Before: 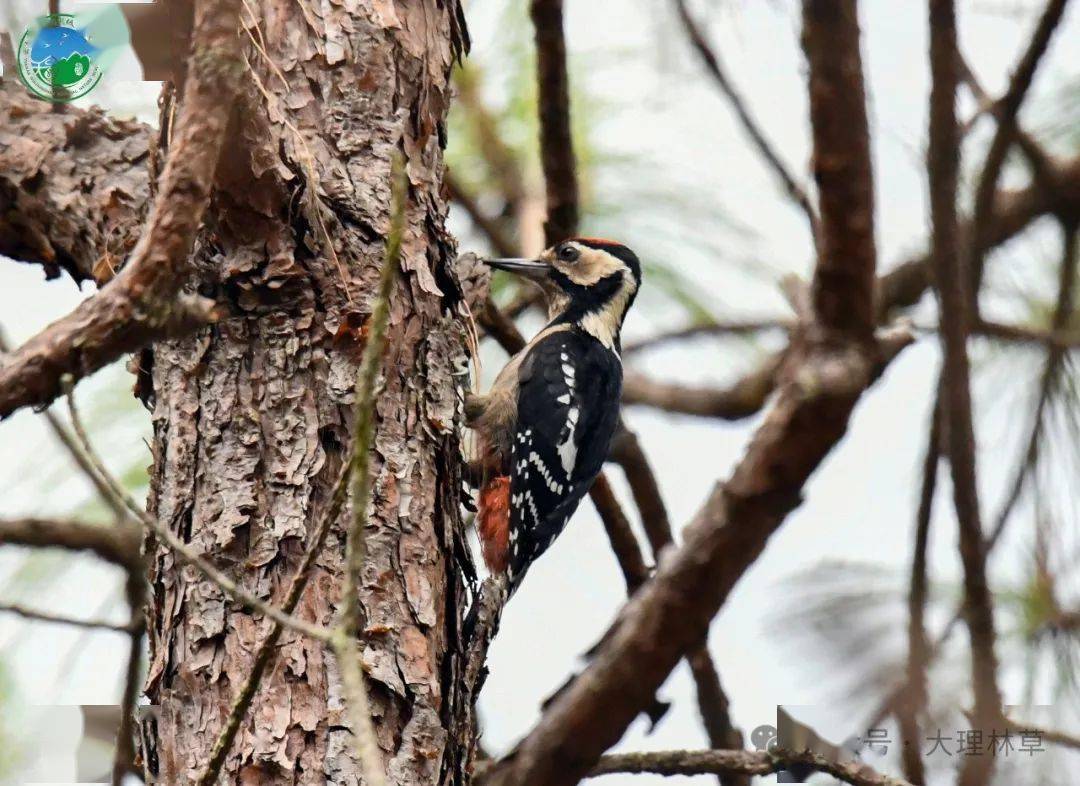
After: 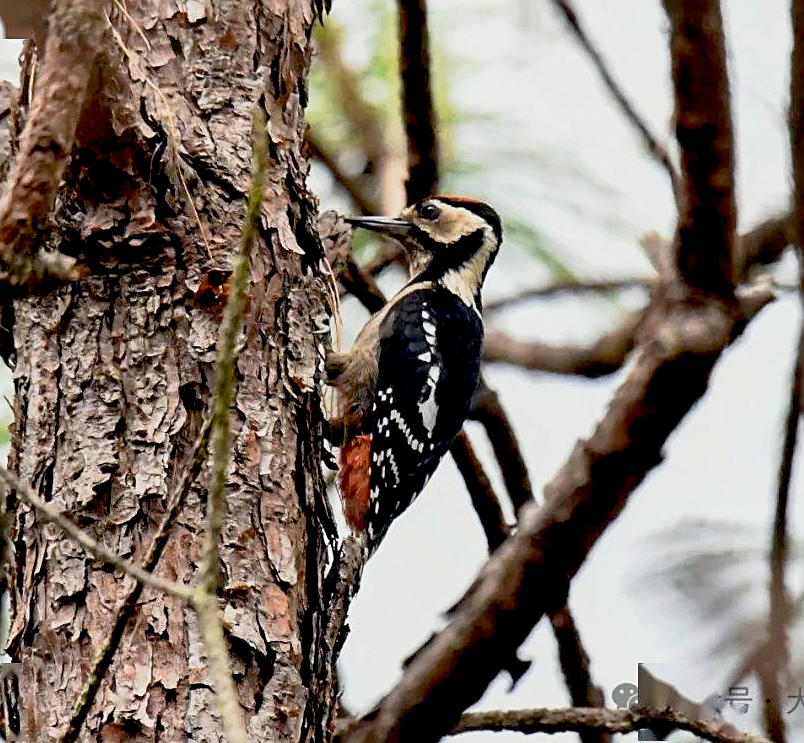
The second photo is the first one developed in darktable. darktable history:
exposure: black level correction 0.016, exposure -0.009 EV, compensate highlight preservation false
sharpen: on, module defaults
tone curve: curves: ch0 [(0.013, 0) (0.061, 0.068) (0.239, 0.256) (0.502, 0.505) (0.683, 0.676) (0.761, 0.773) (0.858, 0.858) (0.987, 0.945)]; ch1 [(0, 0) (0.172, 0.123) (0.304, 0.267) (0.414, 0.395) (0.472, 0.473) (0.502, 0.508) (0.521, 0.528) (0.583, 0.595) (0.654, 0.673) (0.728, 0.761) (1, 1)]; ch2 [(0, 0) (0.411, 0.424) (0.485, 0.476) (0.502, 0.502) (0.553, 0.557) (0.57, 0.576) (1, 1)], preserve colors none
crop and rotate: left 12.951%, top 5.385%, right 12.561%
